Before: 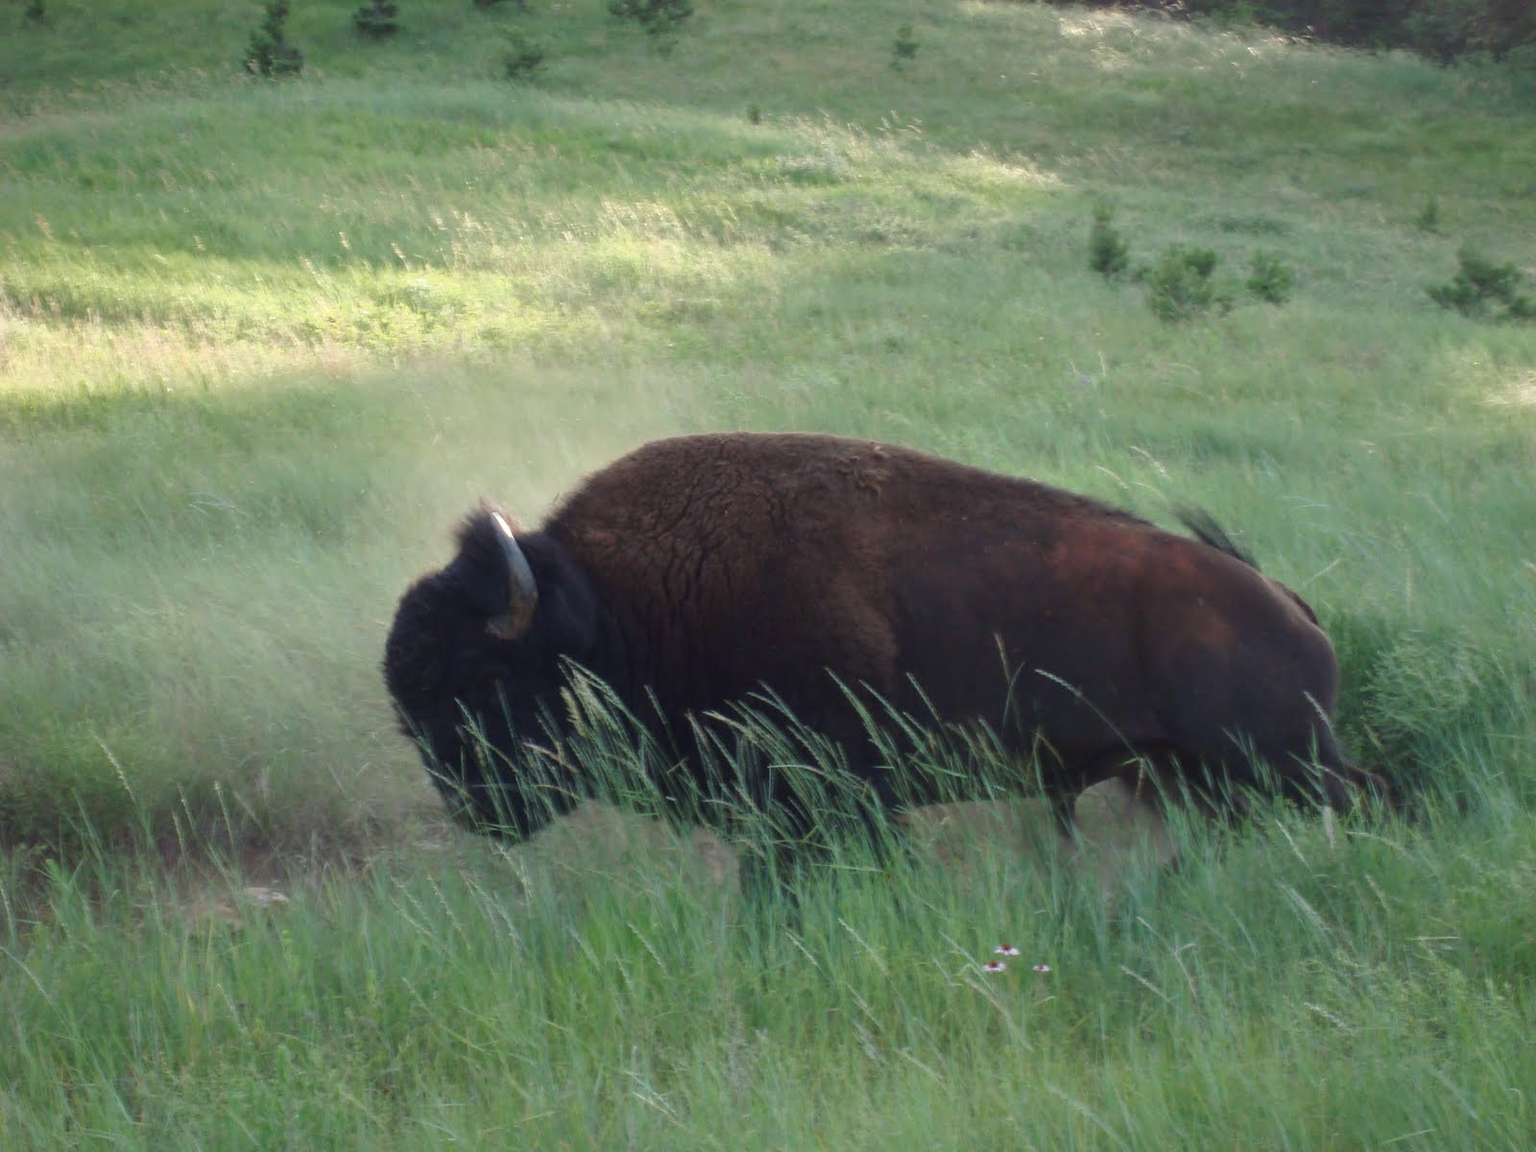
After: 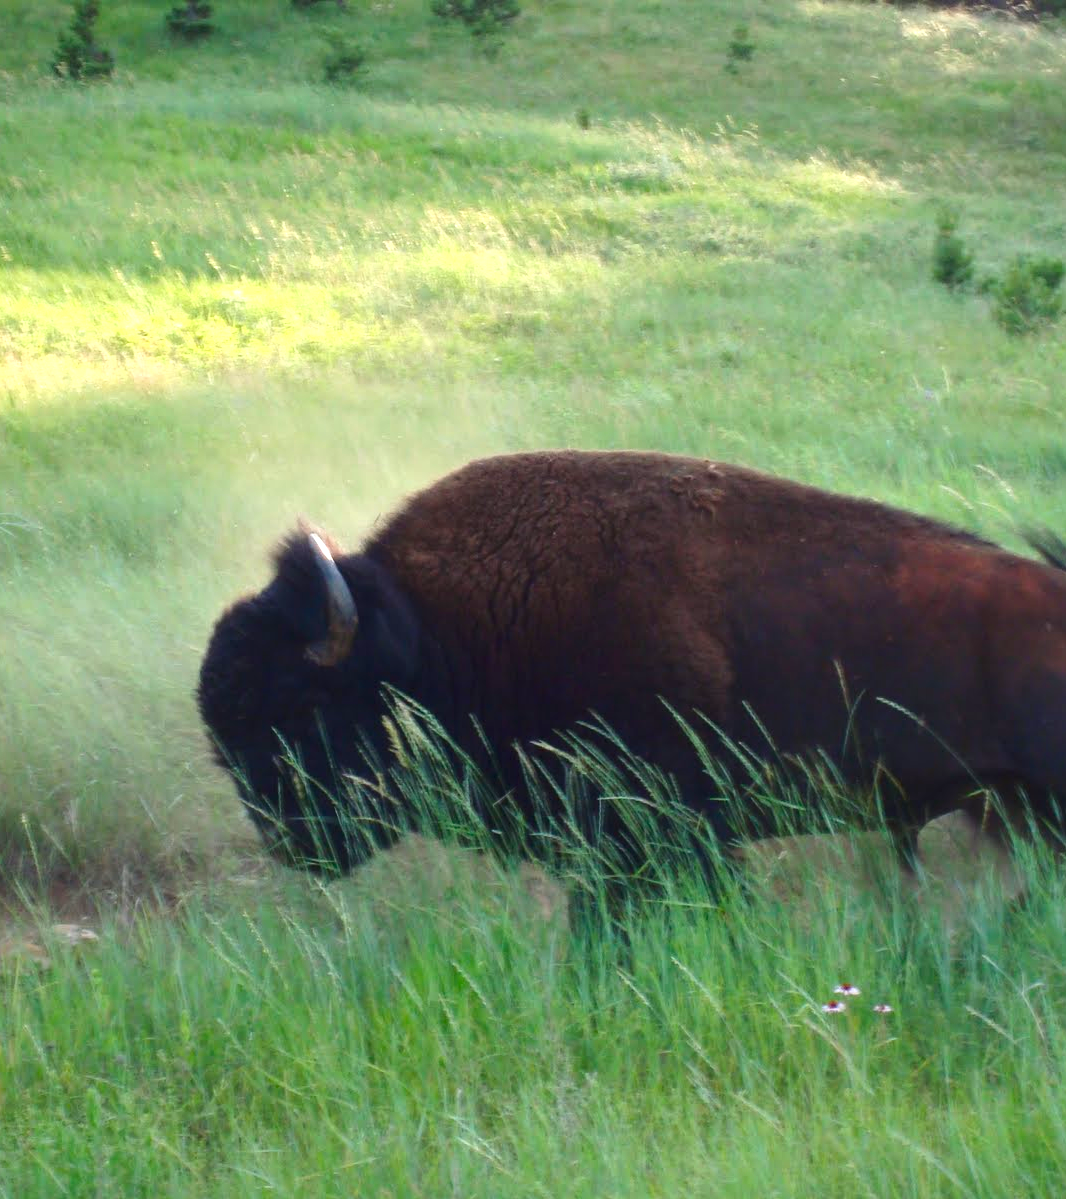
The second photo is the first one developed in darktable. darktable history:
contrast brightness saturation: contrast 0.13, brightness -0.05, saturation 0.16
crop and rotate: left 12.673%, right 20.66%
exposure: black level correction 0, exposure 0.5 EV, compensate highlight preservation false
color balance: output saturation 120%
